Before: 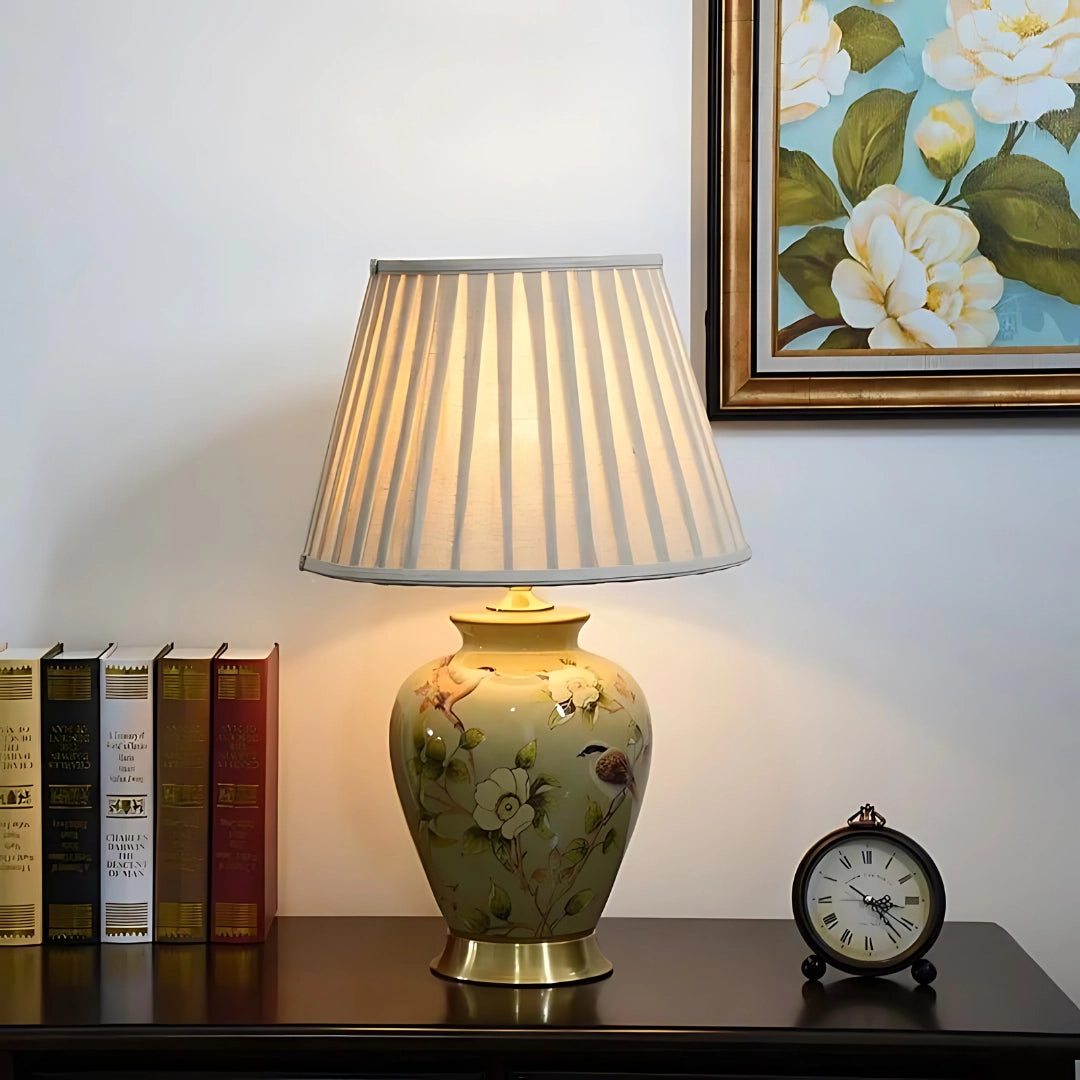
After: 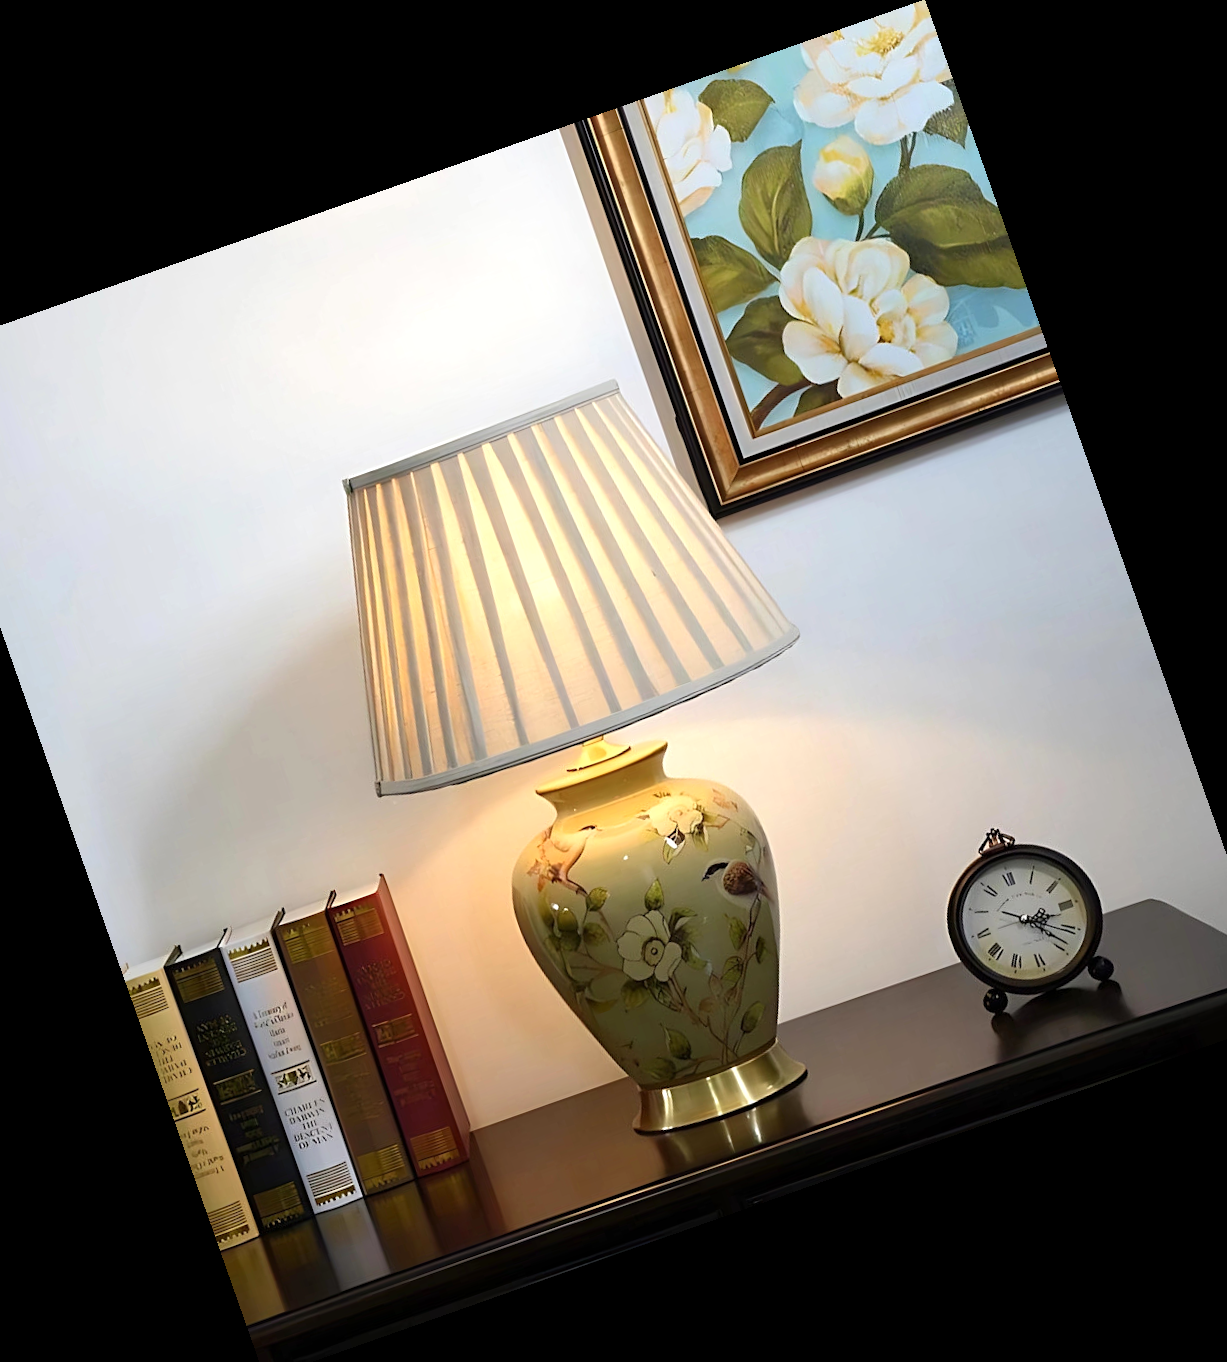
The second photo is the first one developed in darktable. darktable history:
exposure: exposure 0.258 EV, compensate highlight preservation false
crop and rotate: angle 19.43°, left 6.812%, right 4.125%, bottom 1.087%
